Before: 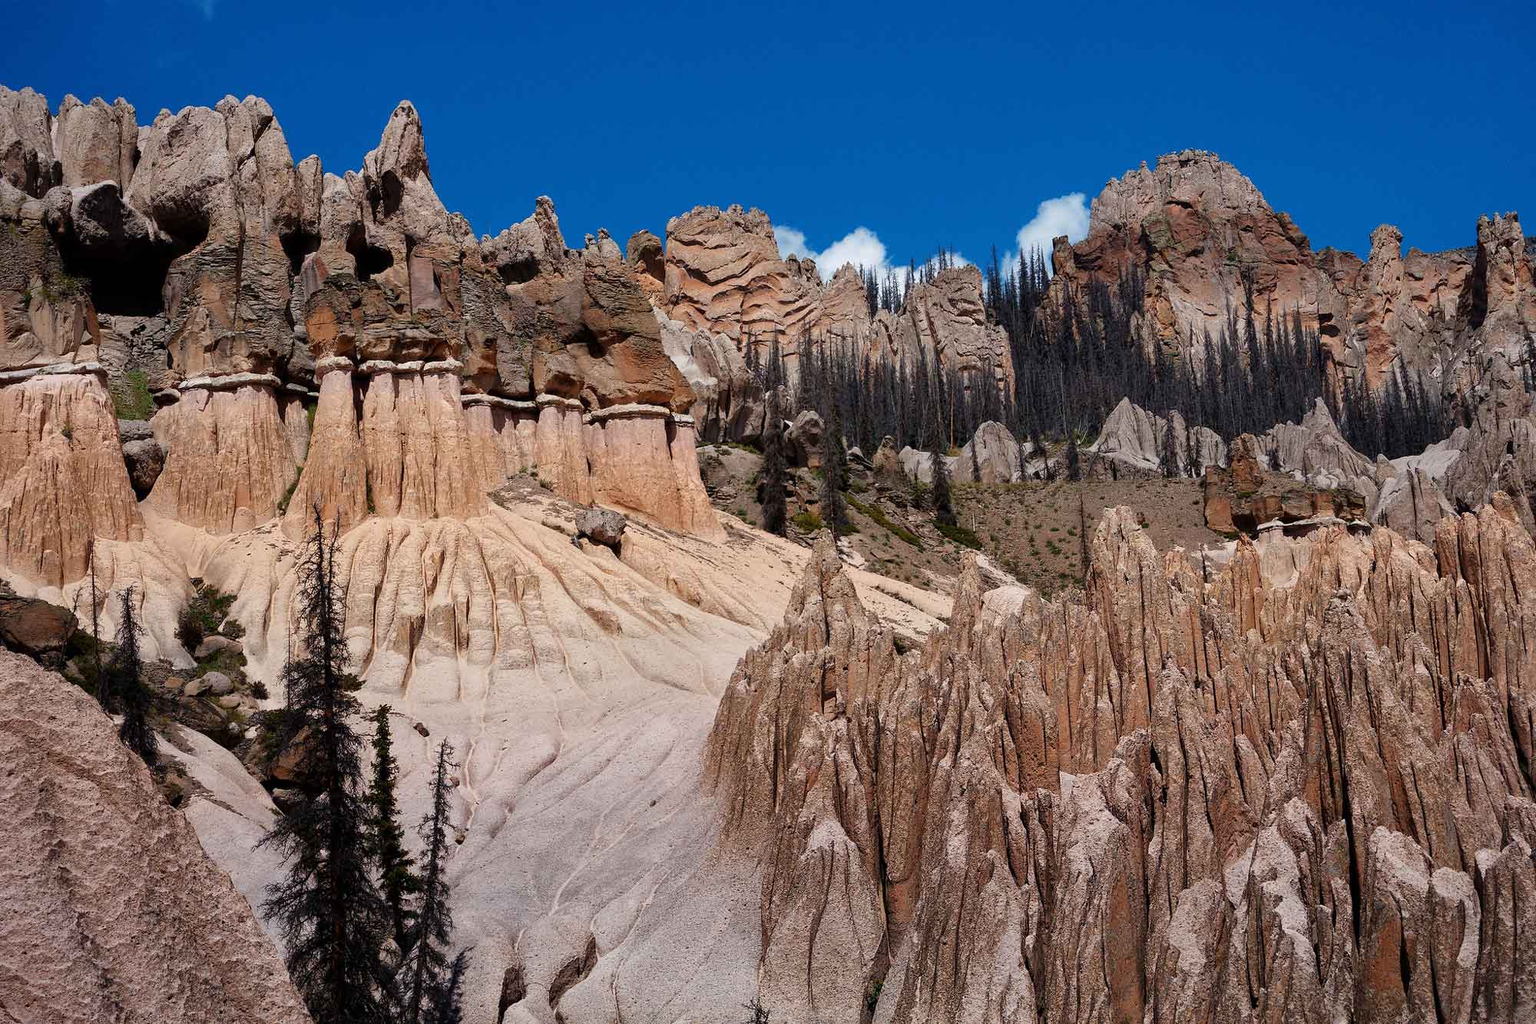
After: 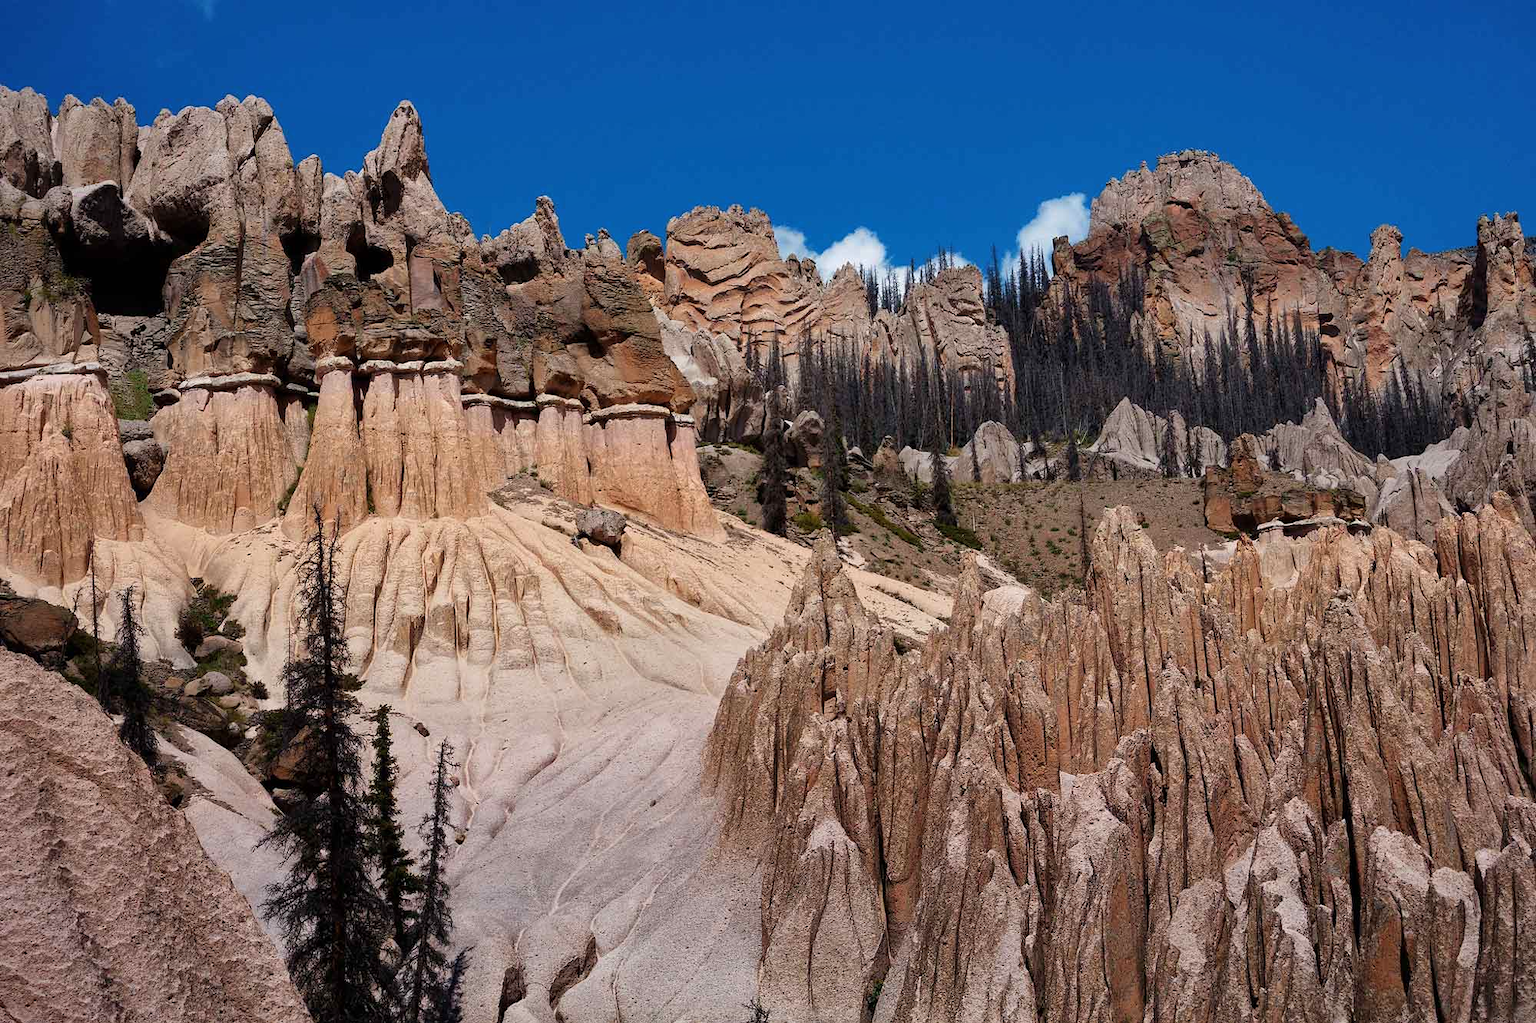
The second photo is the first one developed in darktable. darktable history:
shadows and highlights: radius 126.94, shadows 30.51, highlights -30.58, low approximation 0.01, soften with gaussian
velvia: strength 8.95%
